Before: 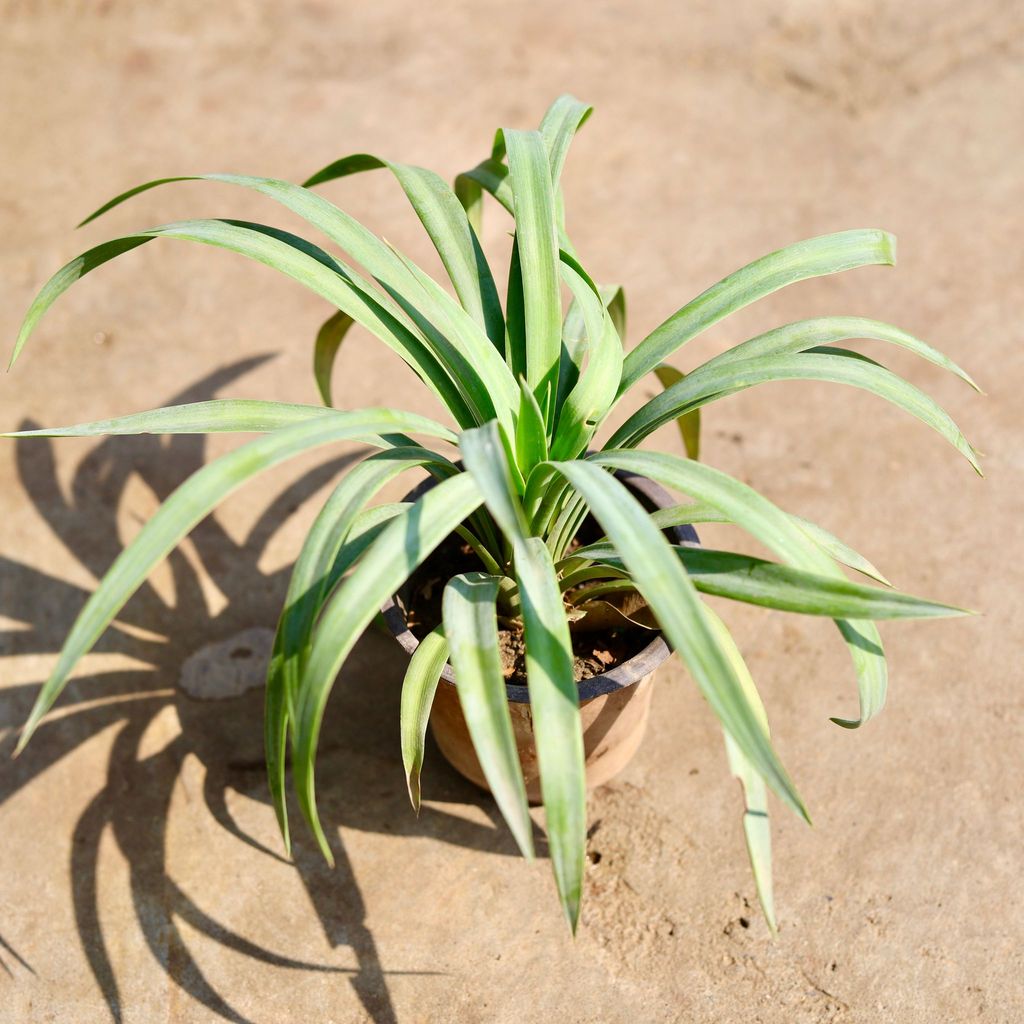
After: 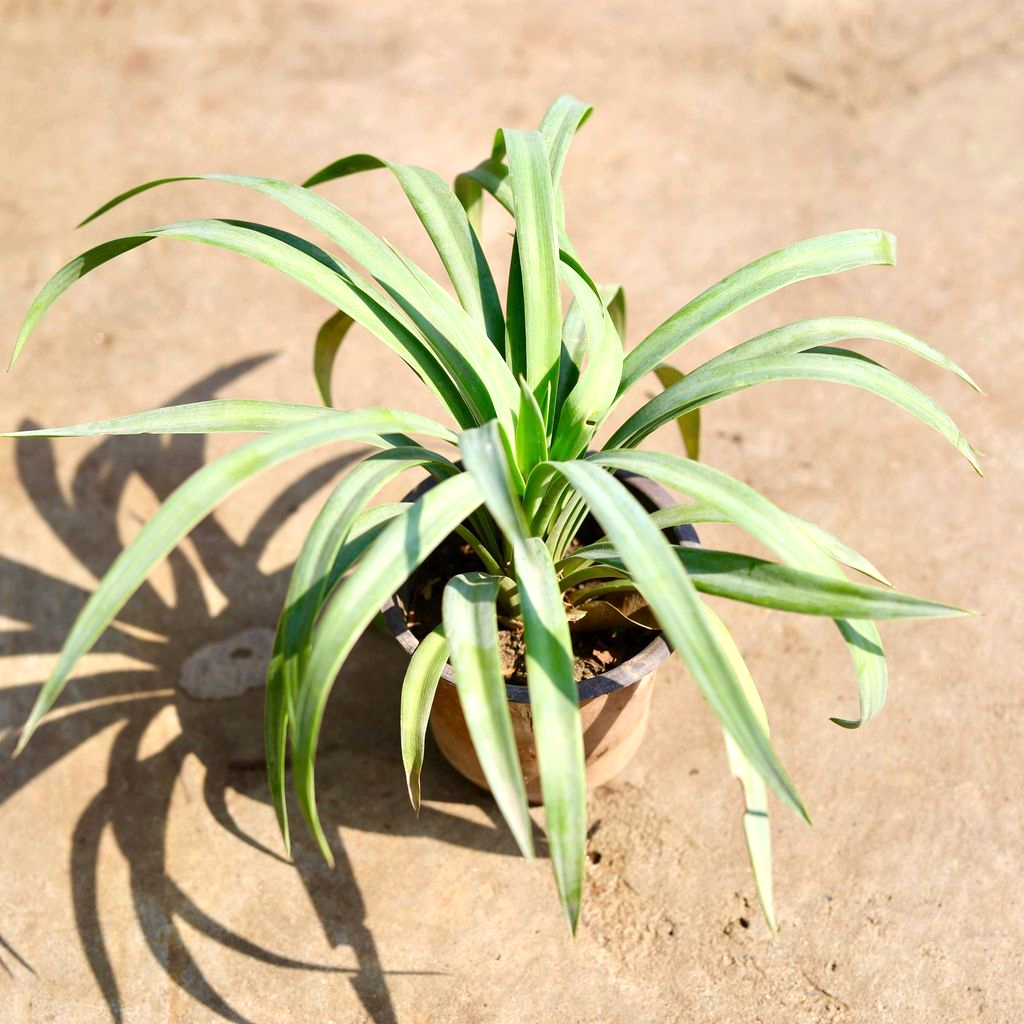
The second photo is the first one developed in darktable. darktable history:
exposure: exposure 0.258 EV, compensate highlight preservation false
